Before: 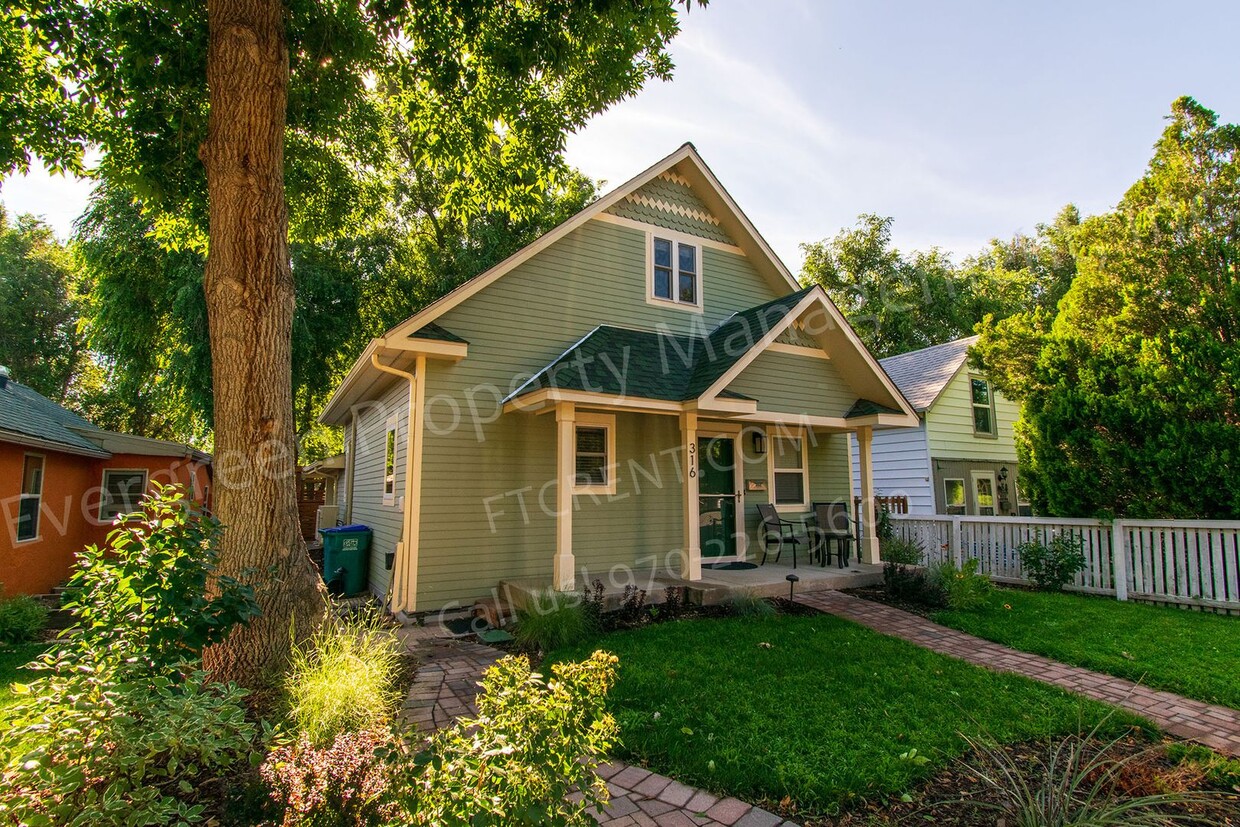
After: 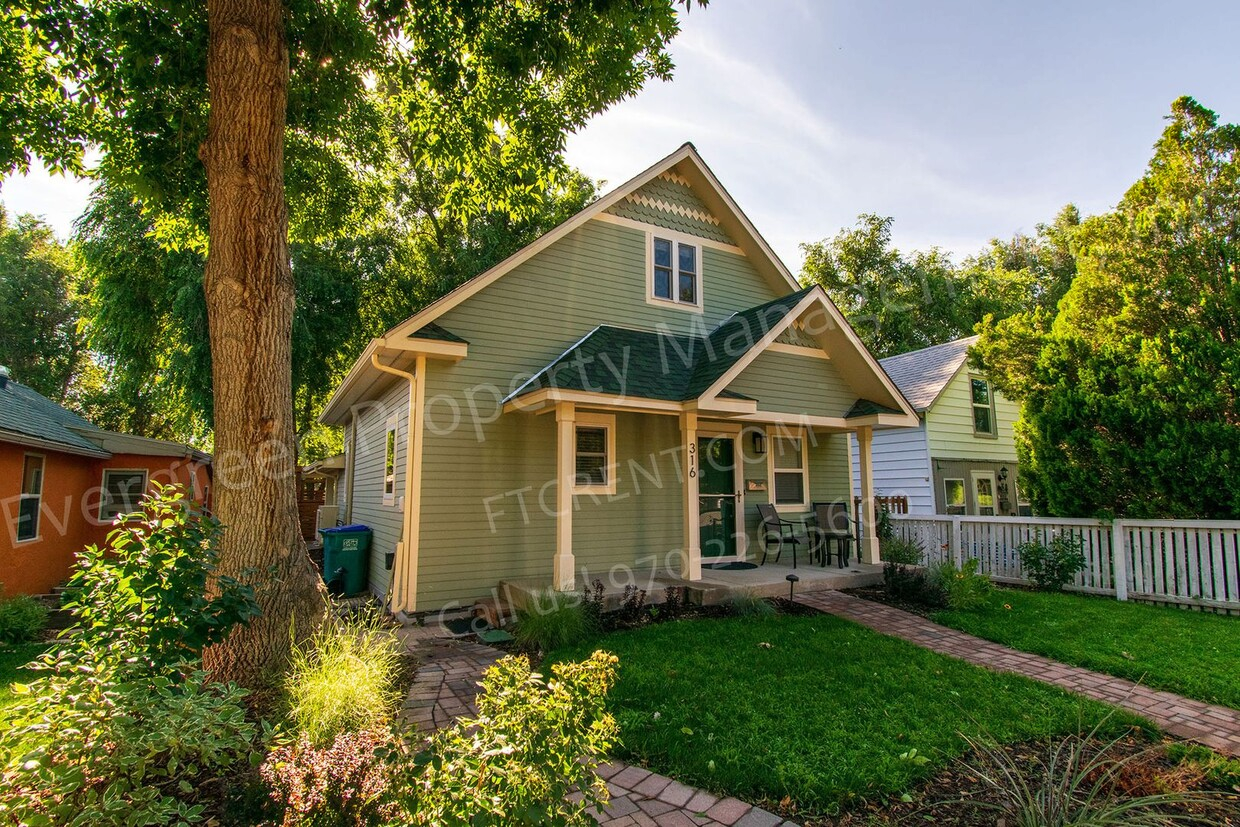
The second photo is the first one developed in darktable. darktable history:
shadows and highlights: shadows 22.39, highlights -49.17, soften with gaussian
